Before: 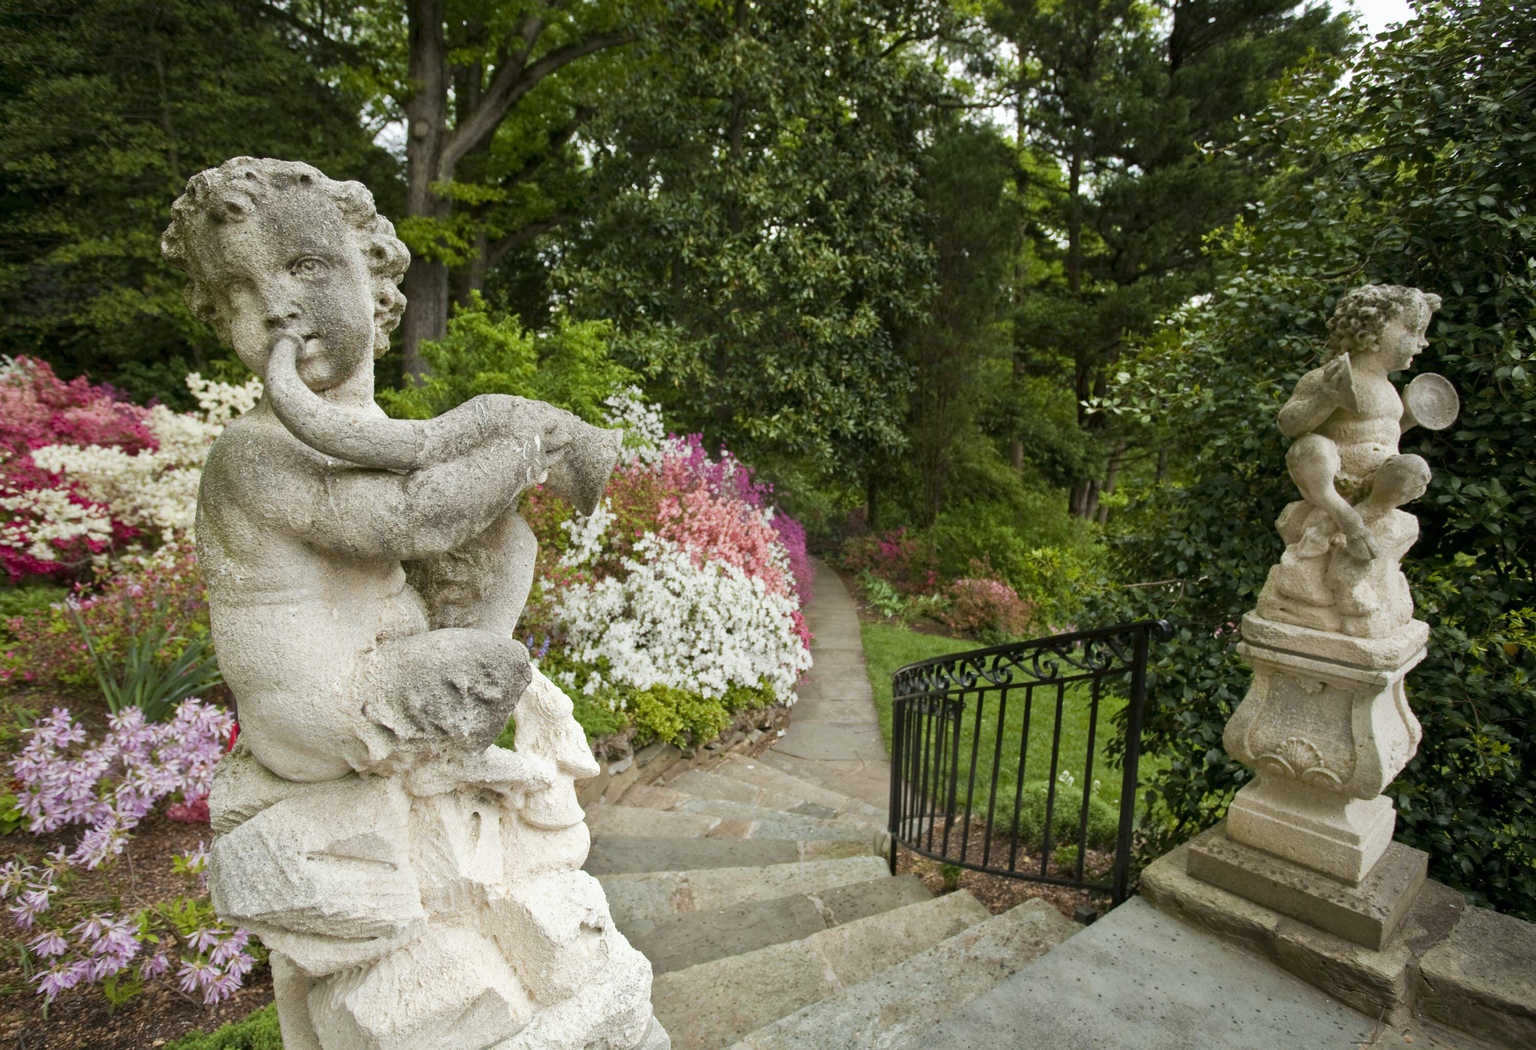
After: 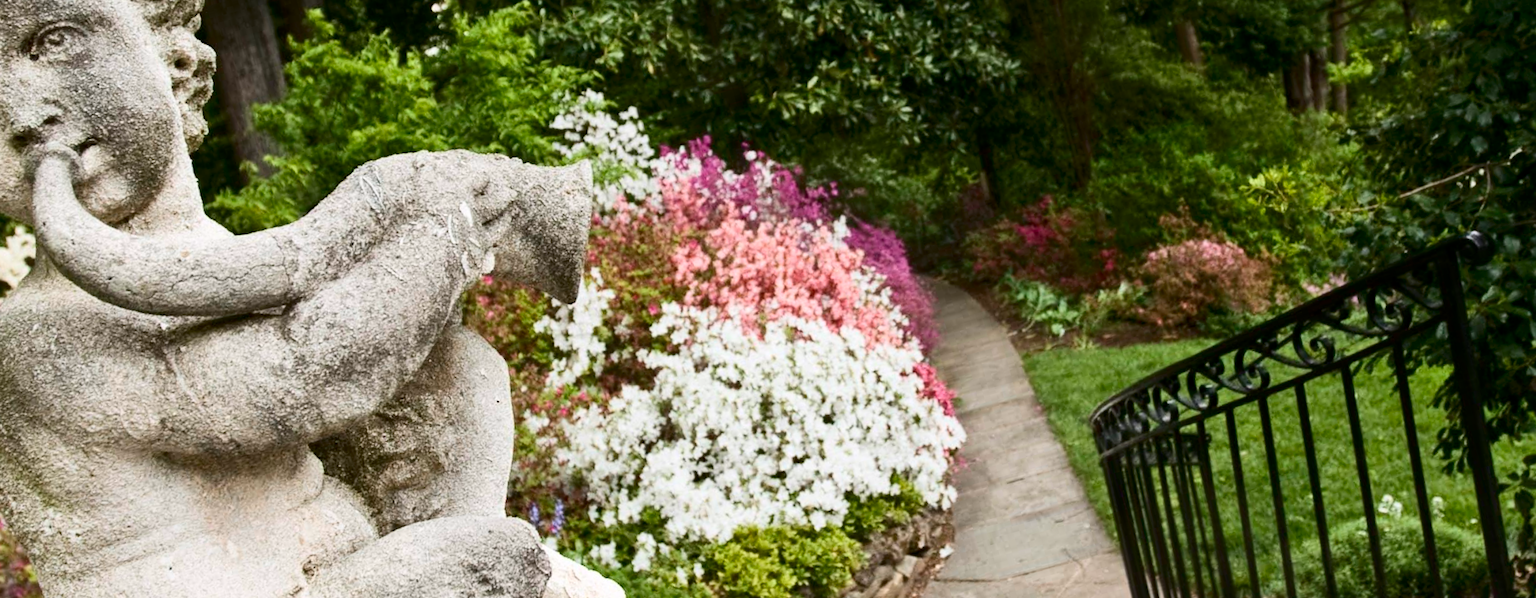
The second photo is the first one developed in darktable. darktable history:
contrast brightness saturation: contrast 0.28
crop: left 11.123%, top 27.61%, right 18.3%, bottom 17.034%
white balance: red 1.009, blue 1.027
rotate and perspective: rotation -14.8°, crop left 0.1, crop right 0.903, crop top 0.25, crop bottom 0.748
